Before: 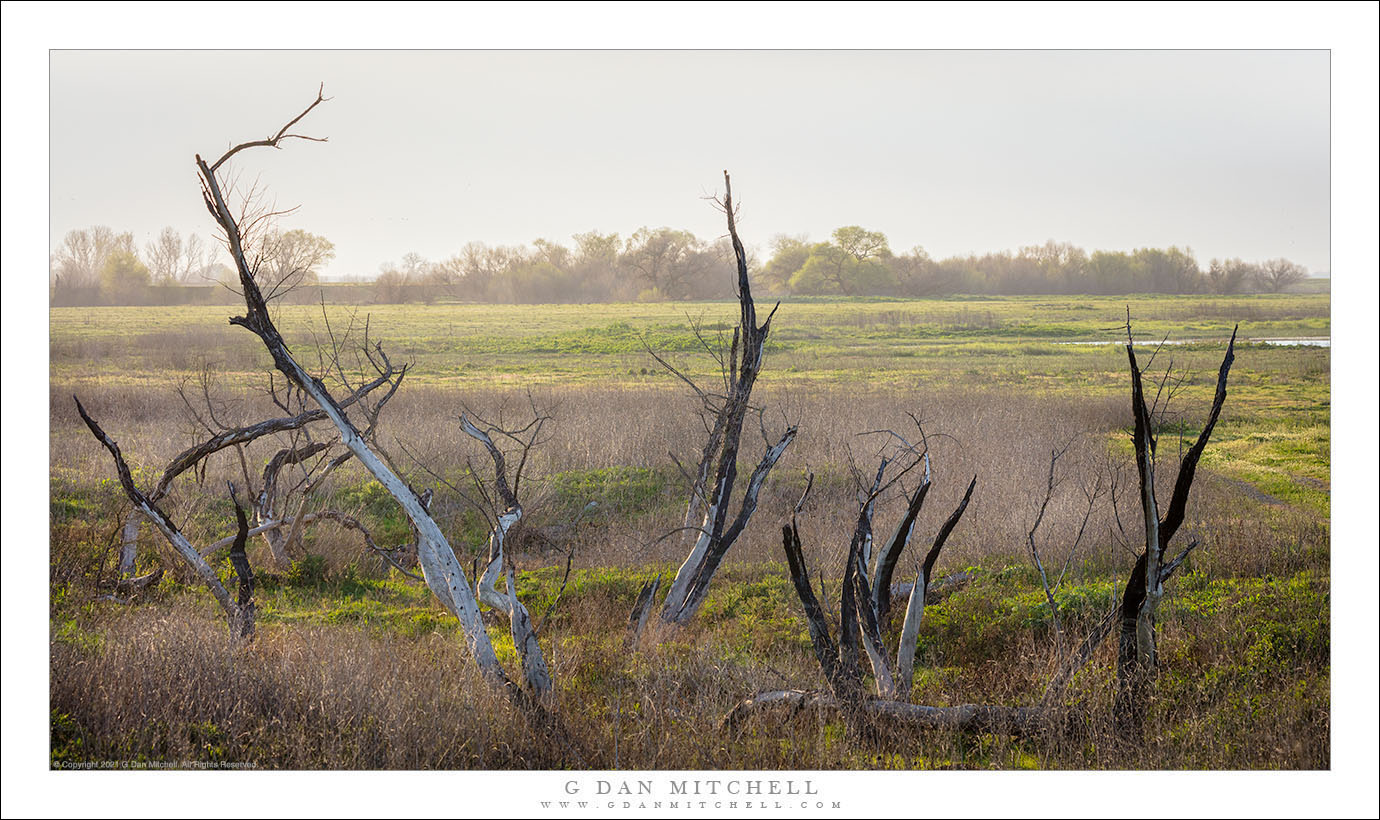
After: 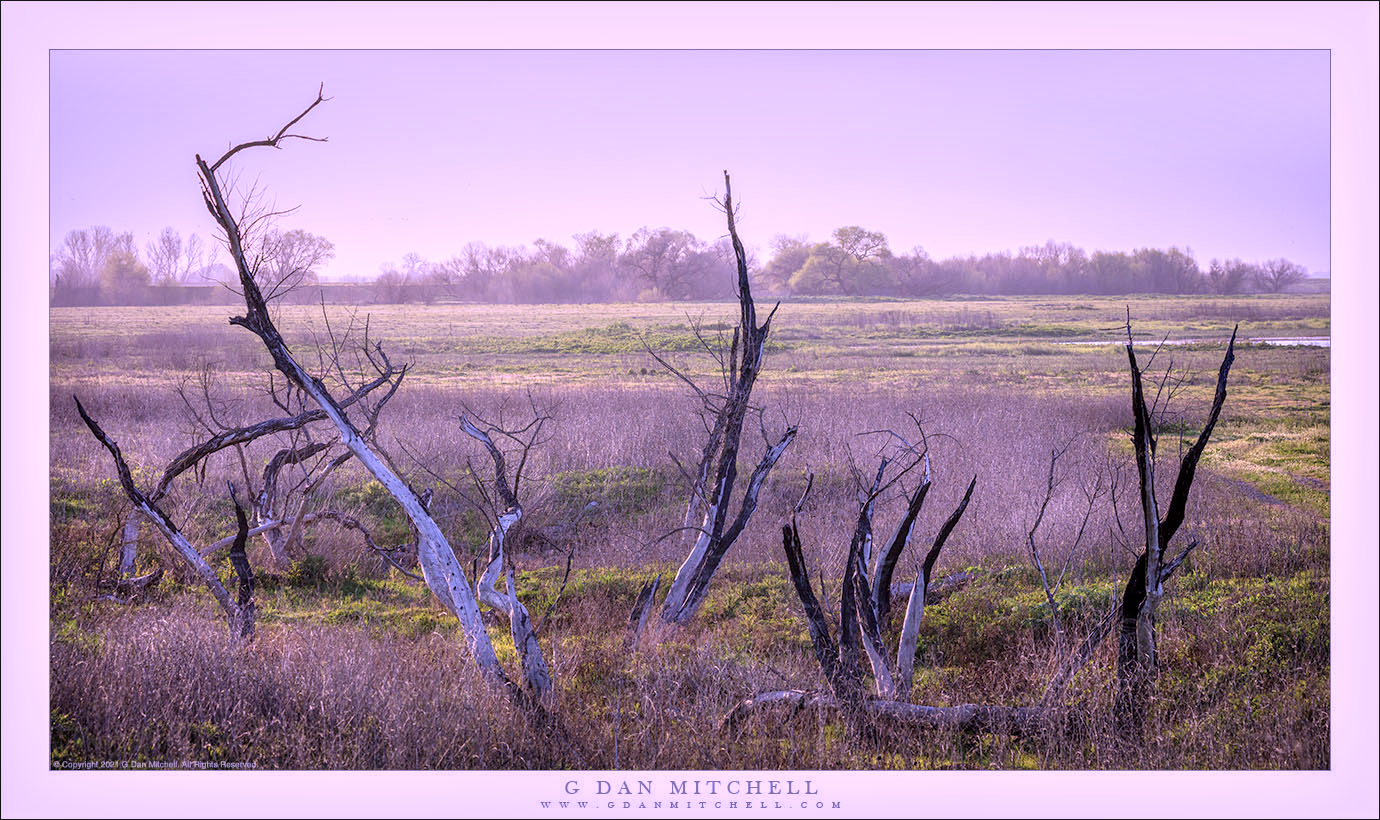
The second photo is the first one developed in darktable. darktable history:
color calibration: output R [1.107, -0.012, -0.003, 0], output B [0, 0, 1.308, 0], illuminant custom, x 0.389, y 0.387, temperature 3838.64 K
tone equalizer: on, module defaults
local contrast: on, module defaults
